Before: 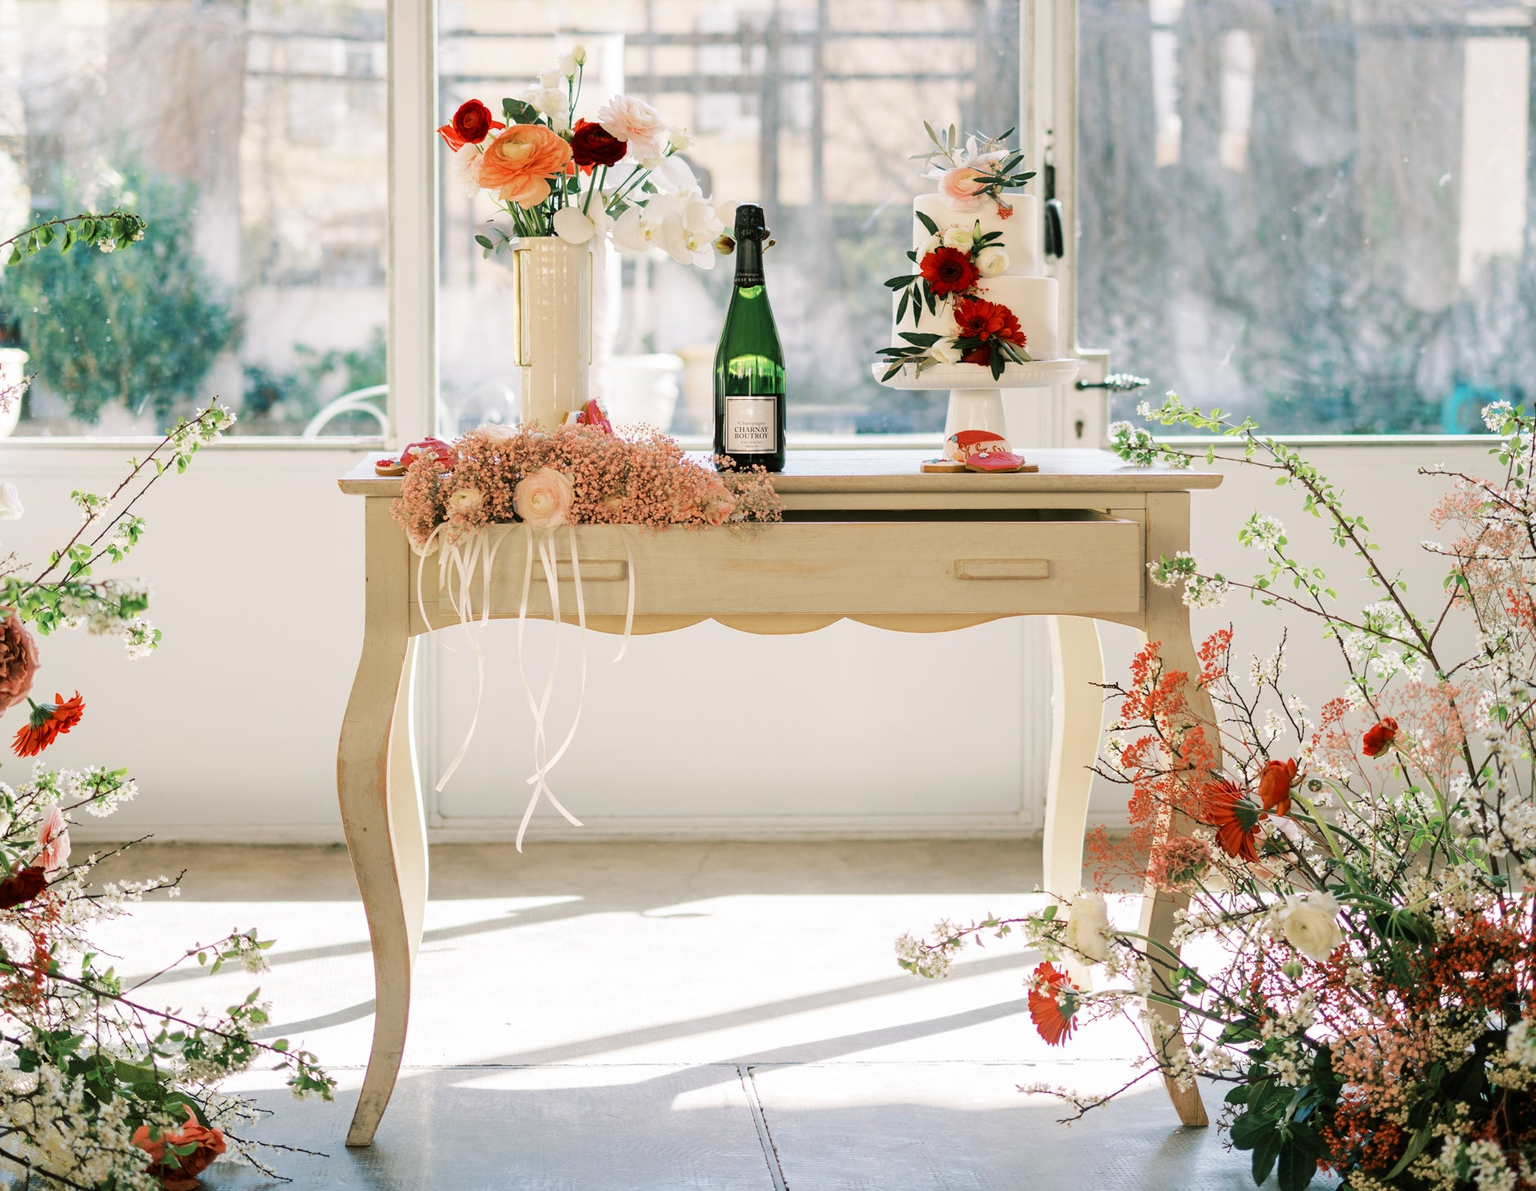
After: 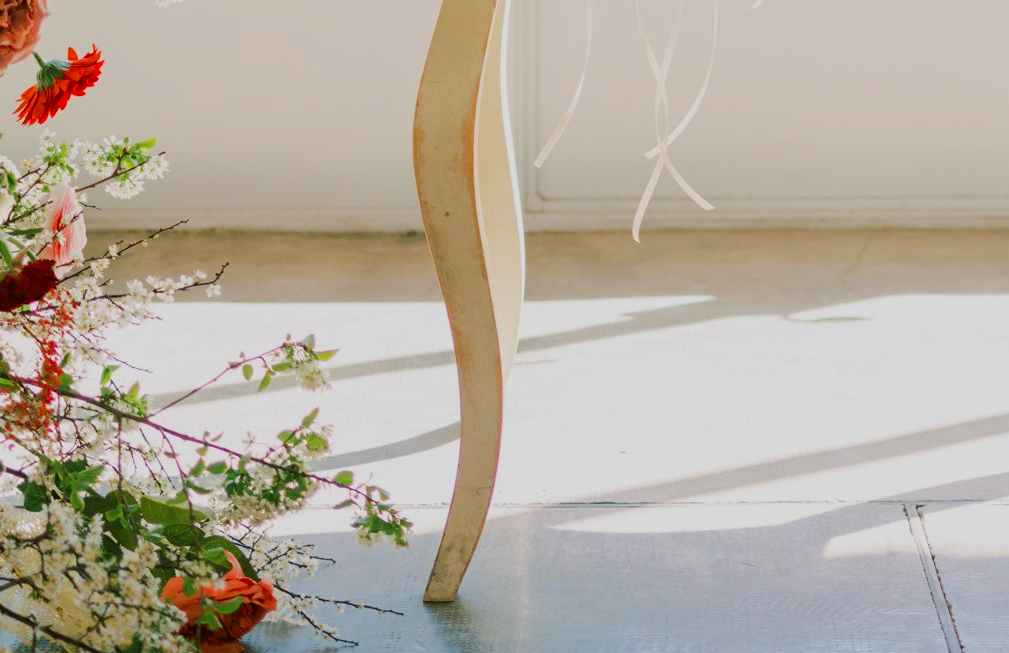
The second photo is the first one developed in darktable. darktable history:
crop and rotate: top 55.018%, right 46.335%, bottom 0.218%
color balance rgb: perceptual saturation grading › global saturation 29.637%, hue shift -2.02°, contrast -20.96%
tone equalizer: on, module defaults
